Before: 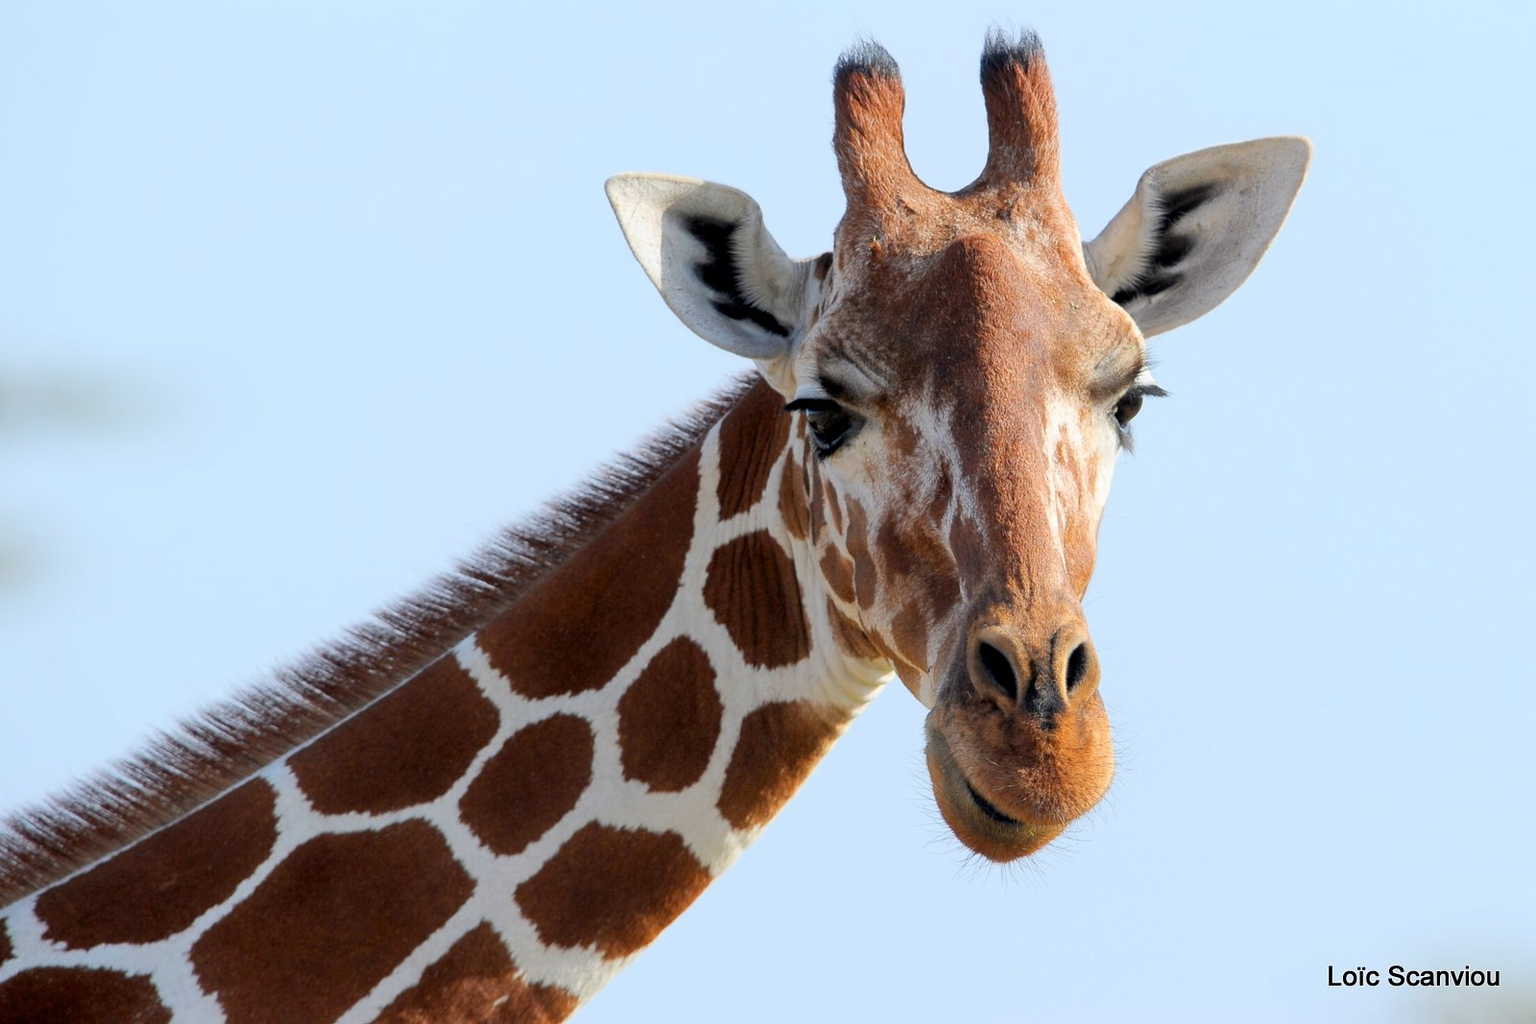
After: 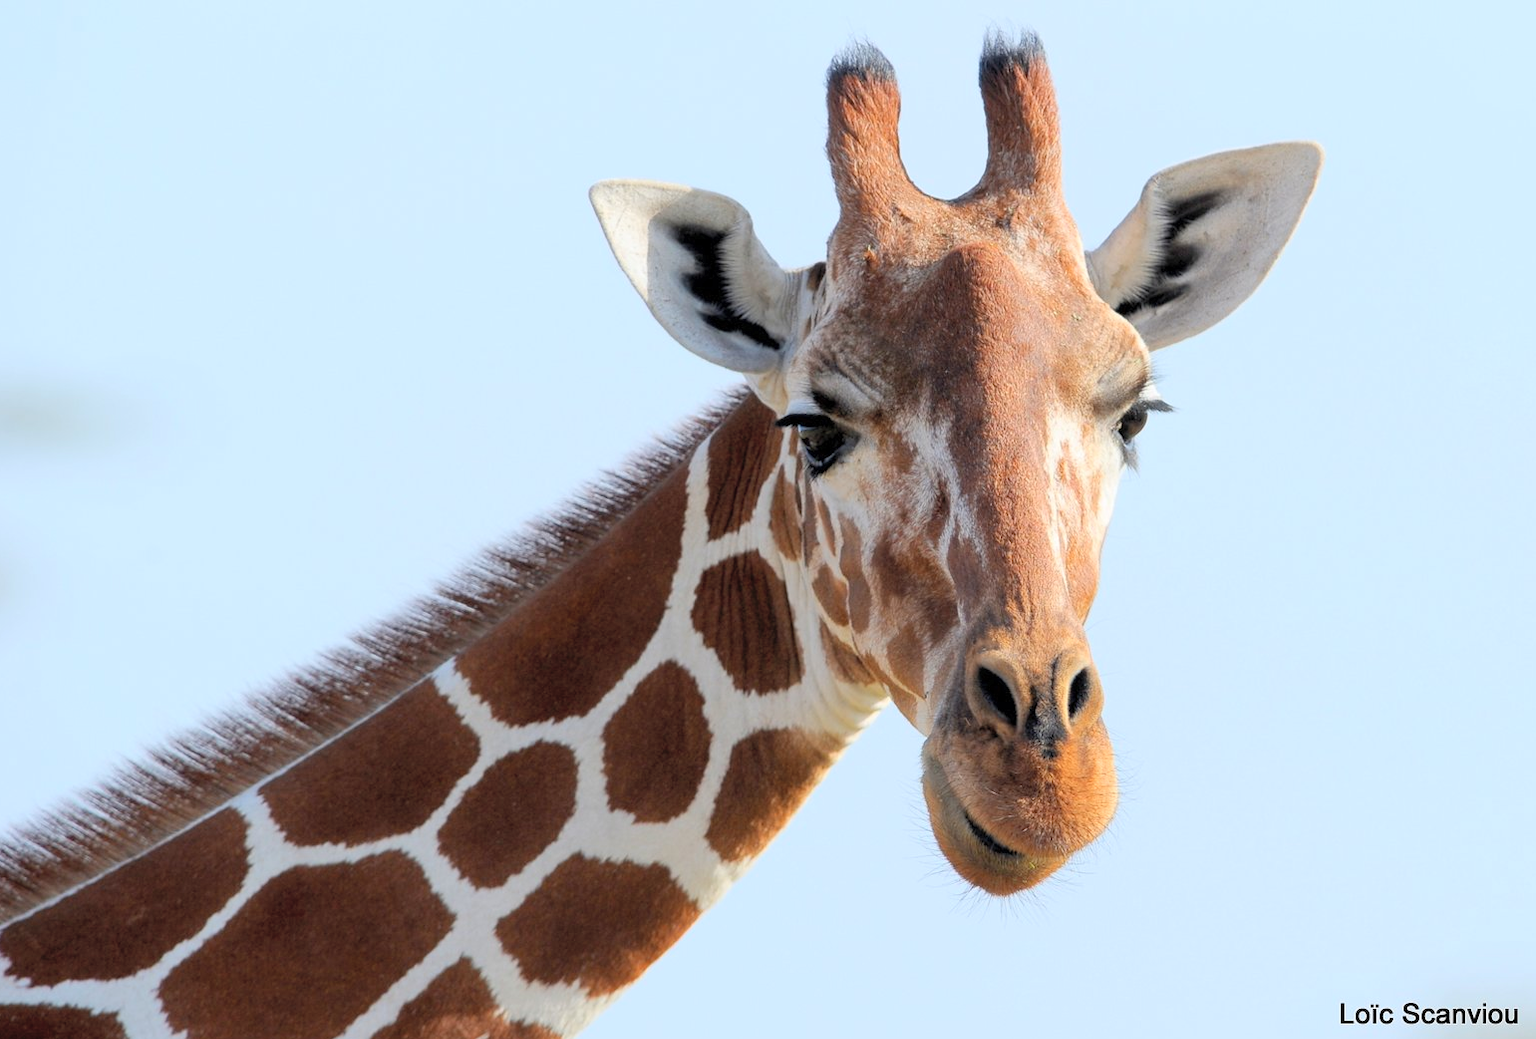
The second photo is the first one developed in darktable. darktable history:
crop and rotate: left 2.536%, right 1.107%, bottom 2.246%
contrast brightness saturation: brightness 0.15
